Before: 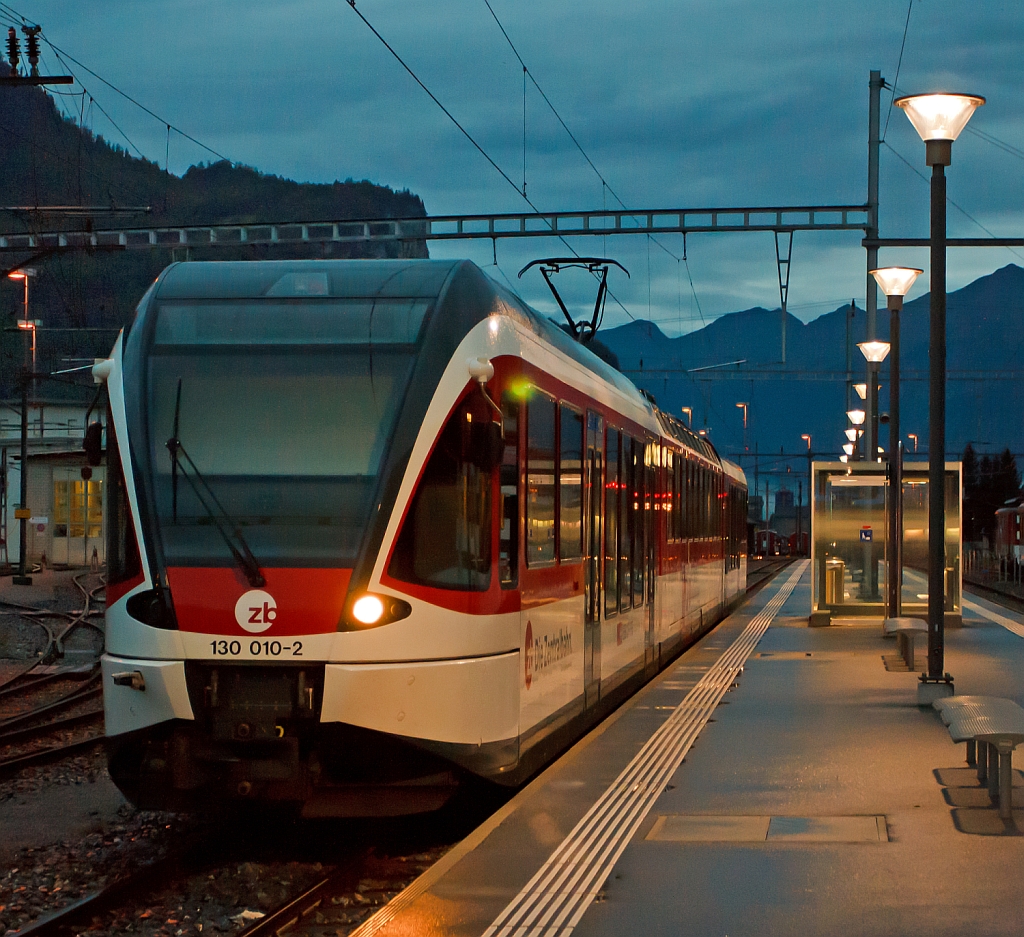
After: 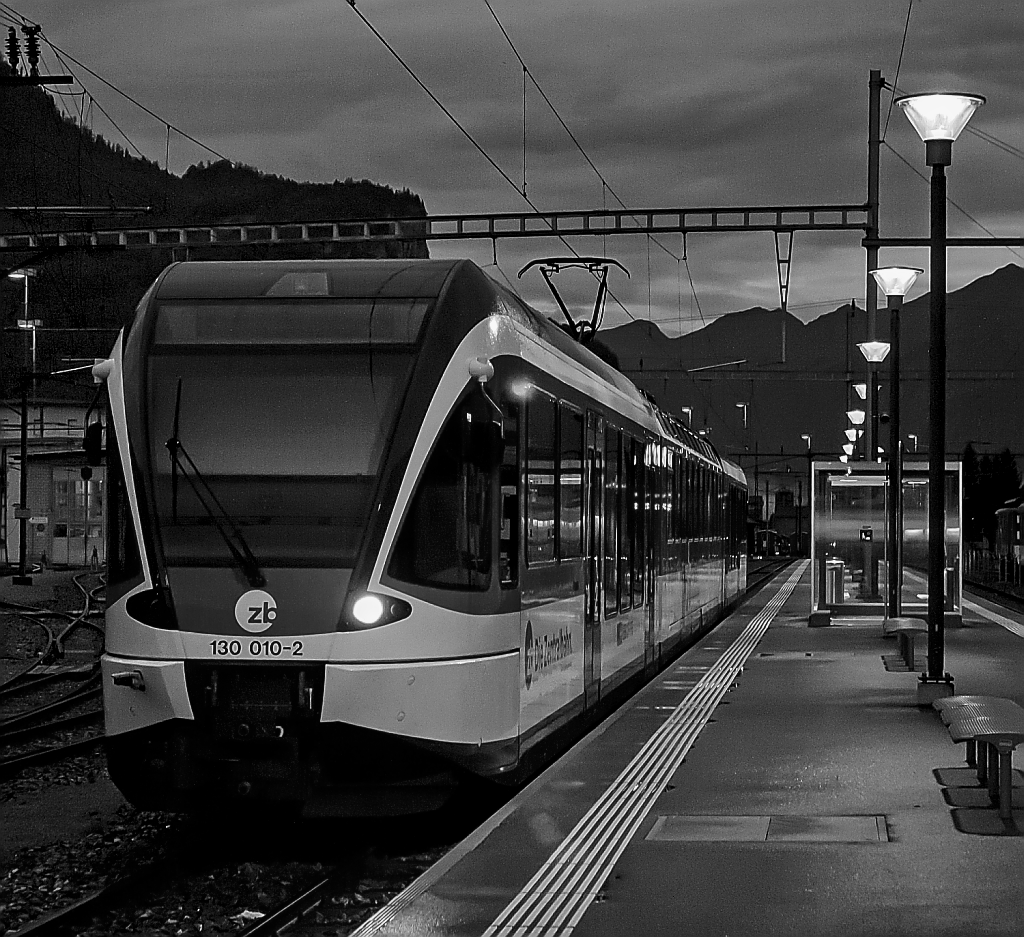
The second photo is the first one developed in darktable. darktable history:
monochrome: a -35.87, b 49.73, size 1.7
contrast brightness saturation: contrast 0.12, brightness -0.12, saturation 0.2
velvia: on, module defaults
local contrast: detail 130%
sharpen: radius 1.4, amount 1.25, threshold 0.7
